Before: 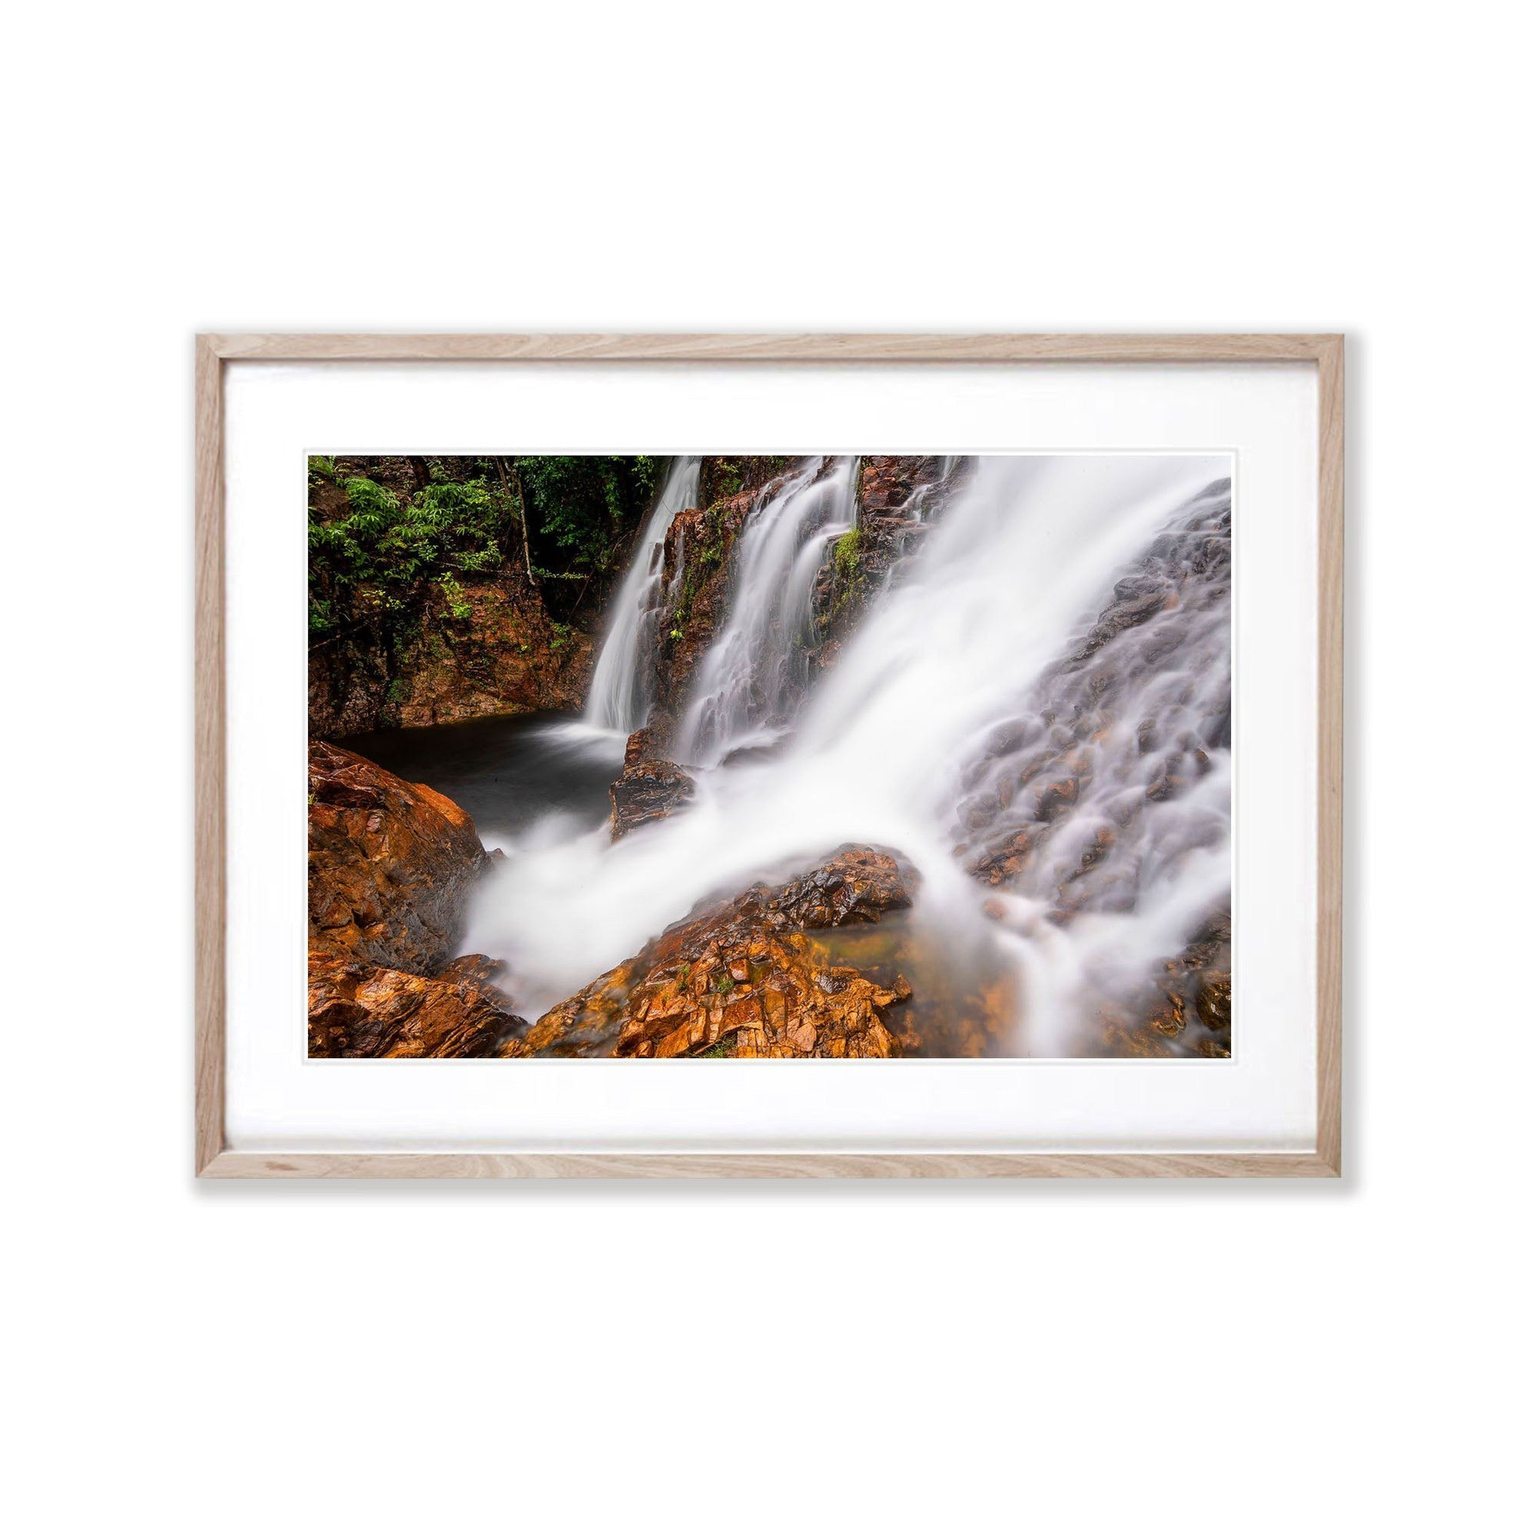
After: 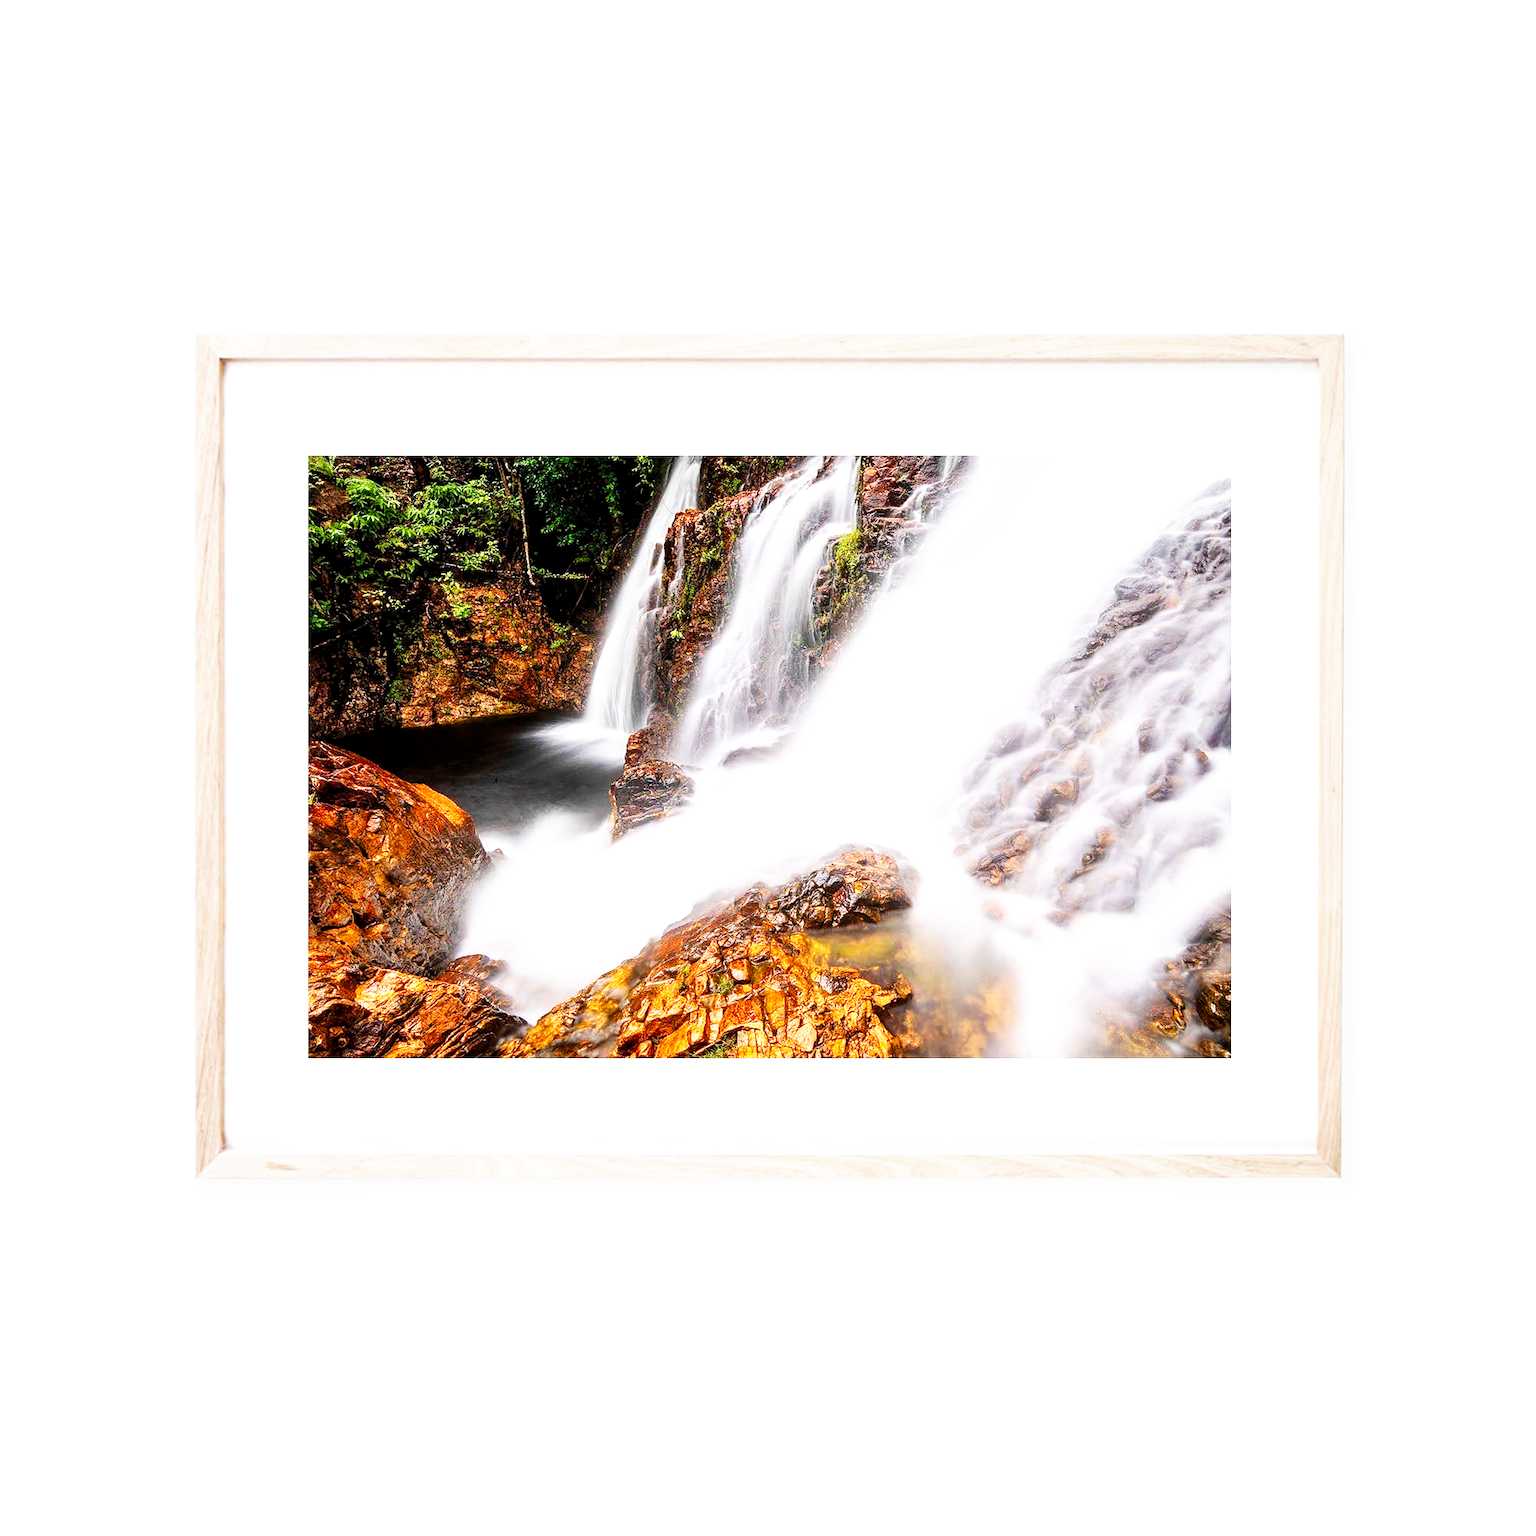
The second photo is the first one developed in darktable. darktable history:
base curve: curves: ch0 [(0, 0) (0.007, 0.004) (0.027, 0.03) (0.046, 0.07) (0.207, 0.54) (0.442, 0.872) (0.673, 0.972) (1, 1)], preserve colors none
exposure: exposure 0.2 EV, compensate highlight preservation false
local contrast: highlights 101%, shadows 100%, detail 119%, midtone range 0.2
